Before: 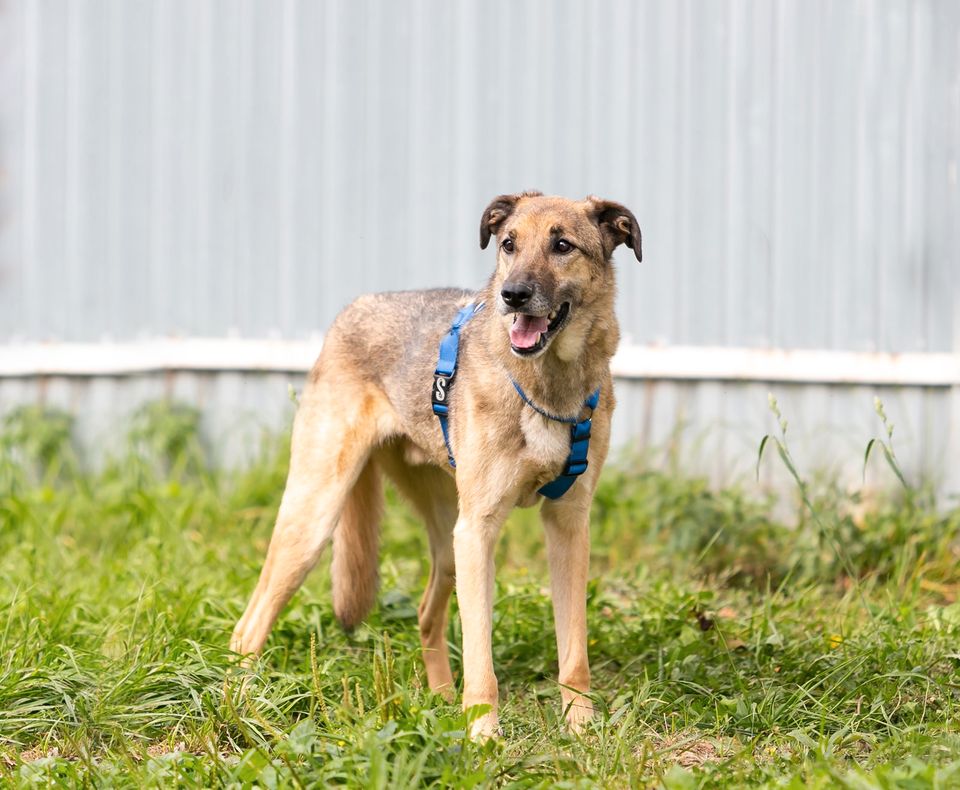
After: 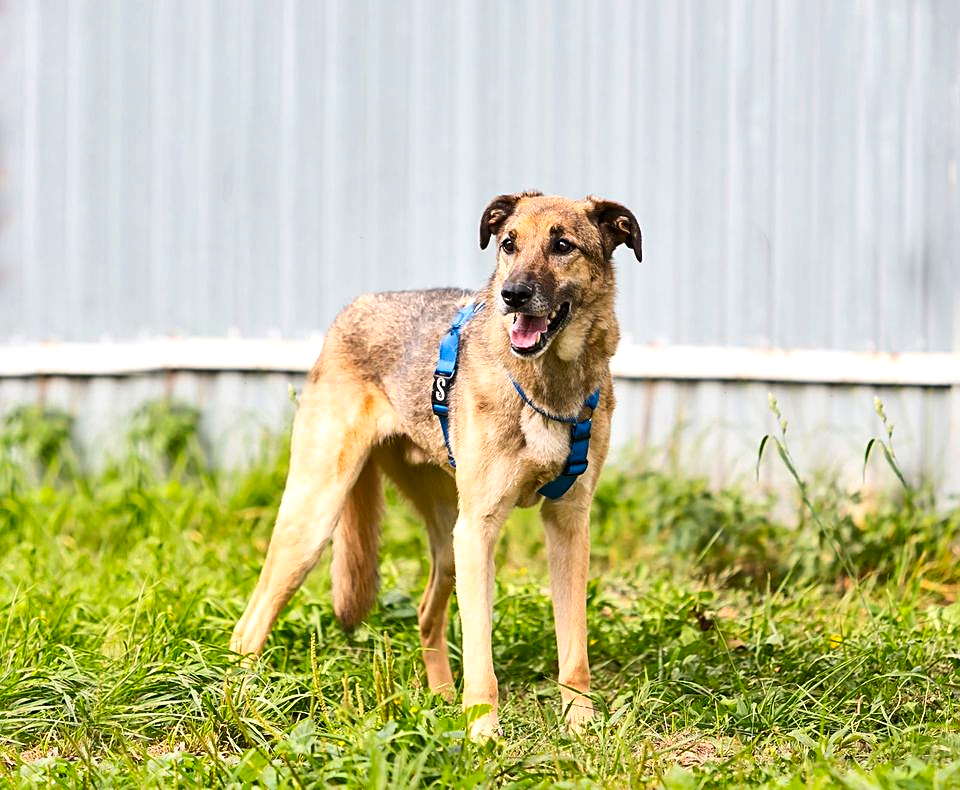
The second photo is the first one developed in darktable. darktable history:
contrast brightness saturation: contrast 0.2, brightness 0.169, saturation 0.224
sharpen: on, module defaults
shadows and highlights: soften with gaussian
local contrast: mode bilateral grid, contrast 19, coarseness 50, detail 129%, midtone range 0.2
